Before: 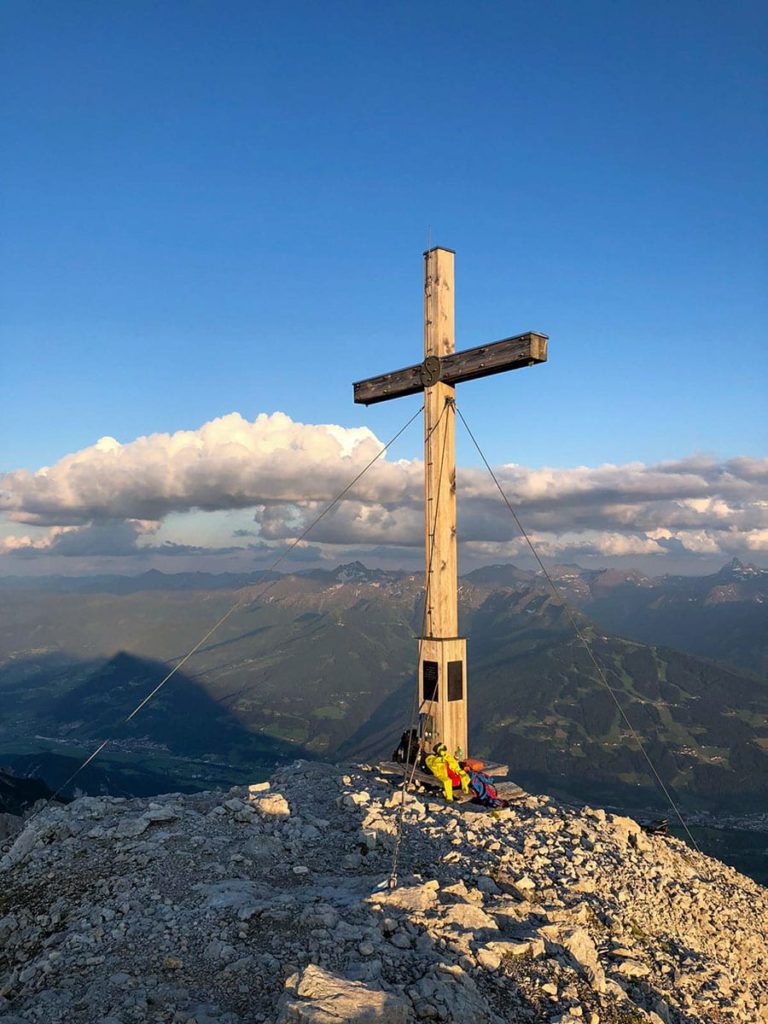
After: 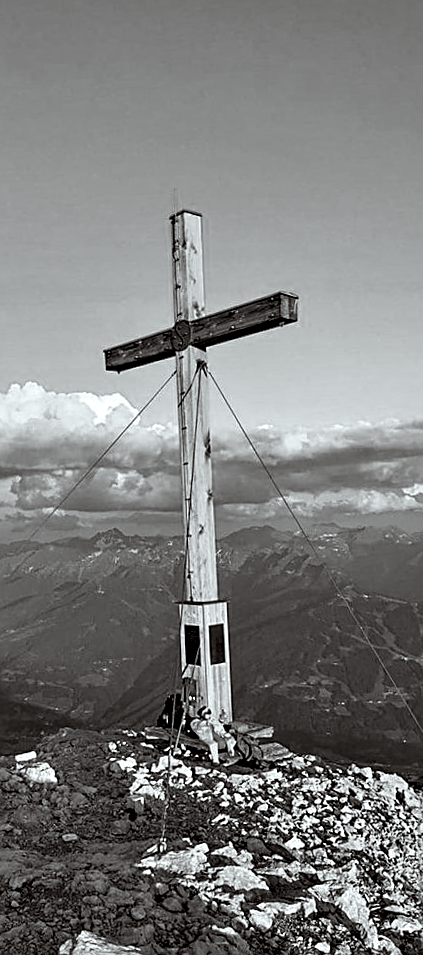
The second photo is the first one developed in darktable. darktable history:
rotate and perspective: rotation -2.12°, lens shift (vertical) 0.009, lens shift (horizontal) -0.008, automatic cropping original format, crop left 0.036, crop right 0.964, crop top 0.05, crop bottom 0.959
crop: left 31.458%, top 0%, right 11.876%
sharpen: on, module defaults
color calibration: output gray [0.22, 0.42, 0.37, 0], gray › normalize channels true, illuminant same as pipeline (D50), adaptation XYZ, x 0.346, y 0.359, gamut compression 0
contrast equalizer: y [[0.601, 0.6, 0.598, 0.598, 0.6, 0.601], [0.5 ×6], [0.5 ×6], [0 ×6], [0 ×6]]
color correction: highlights a* -2.73, highlights b* -2.09, shadows a* 2.41, shadows b* 2.73
